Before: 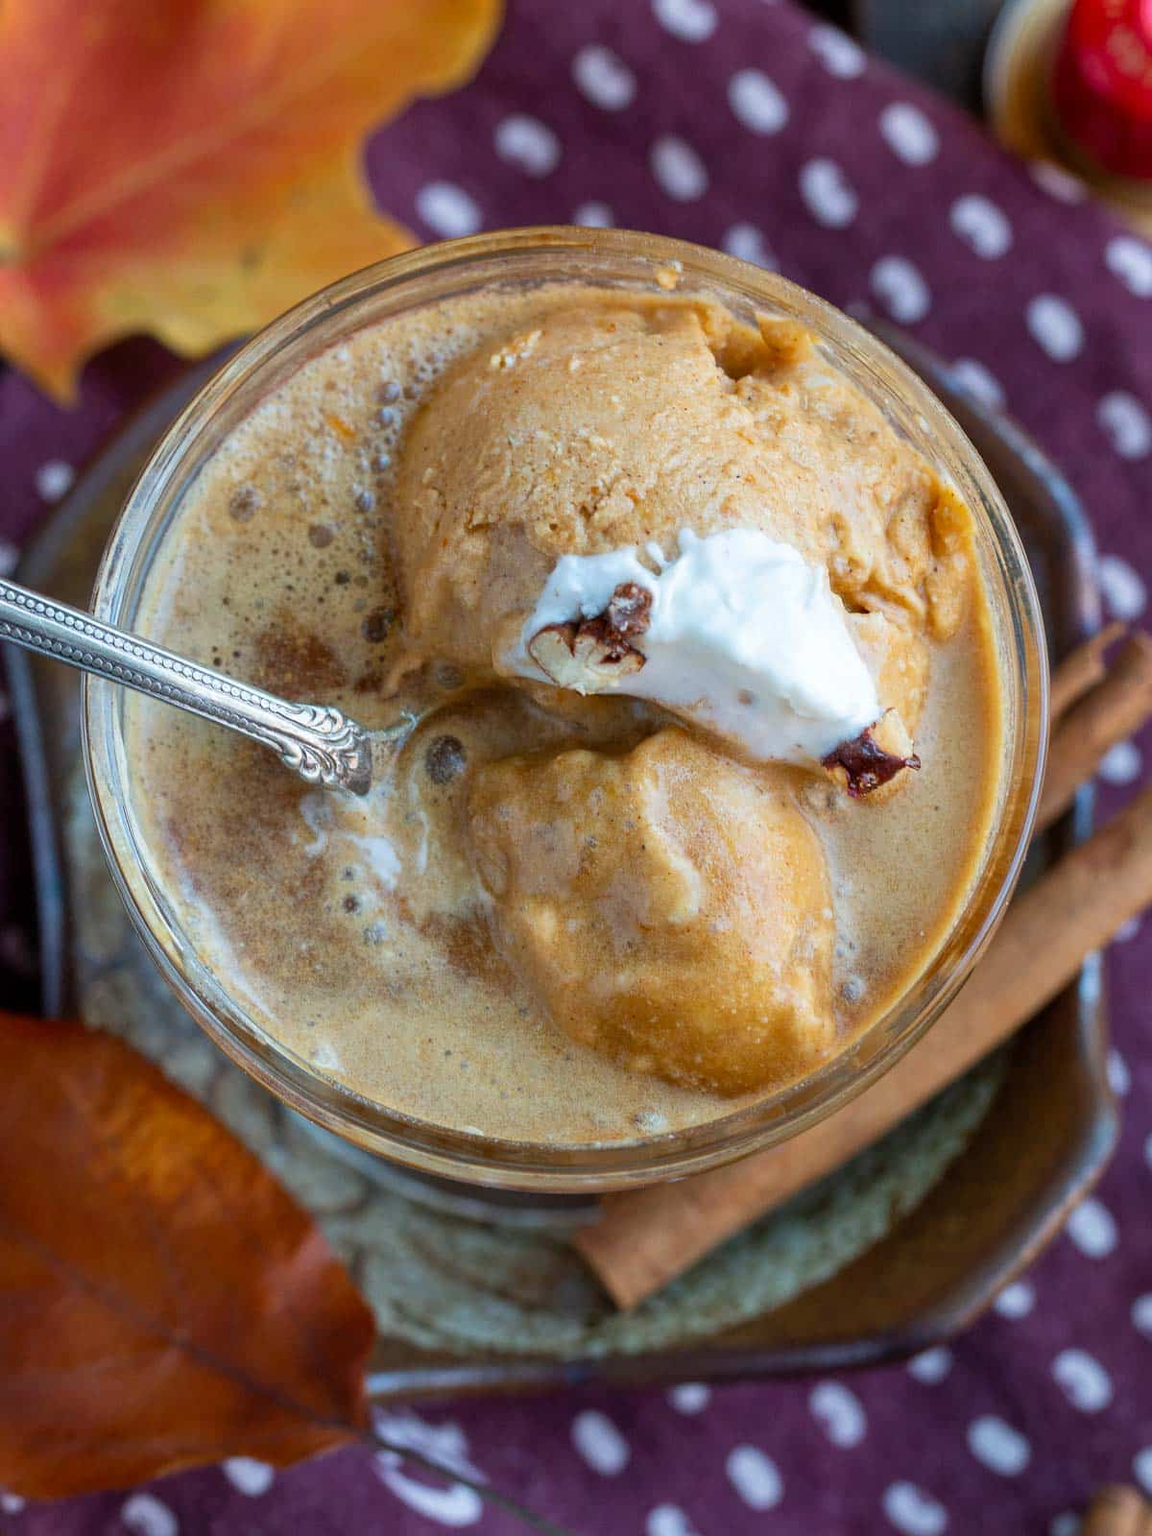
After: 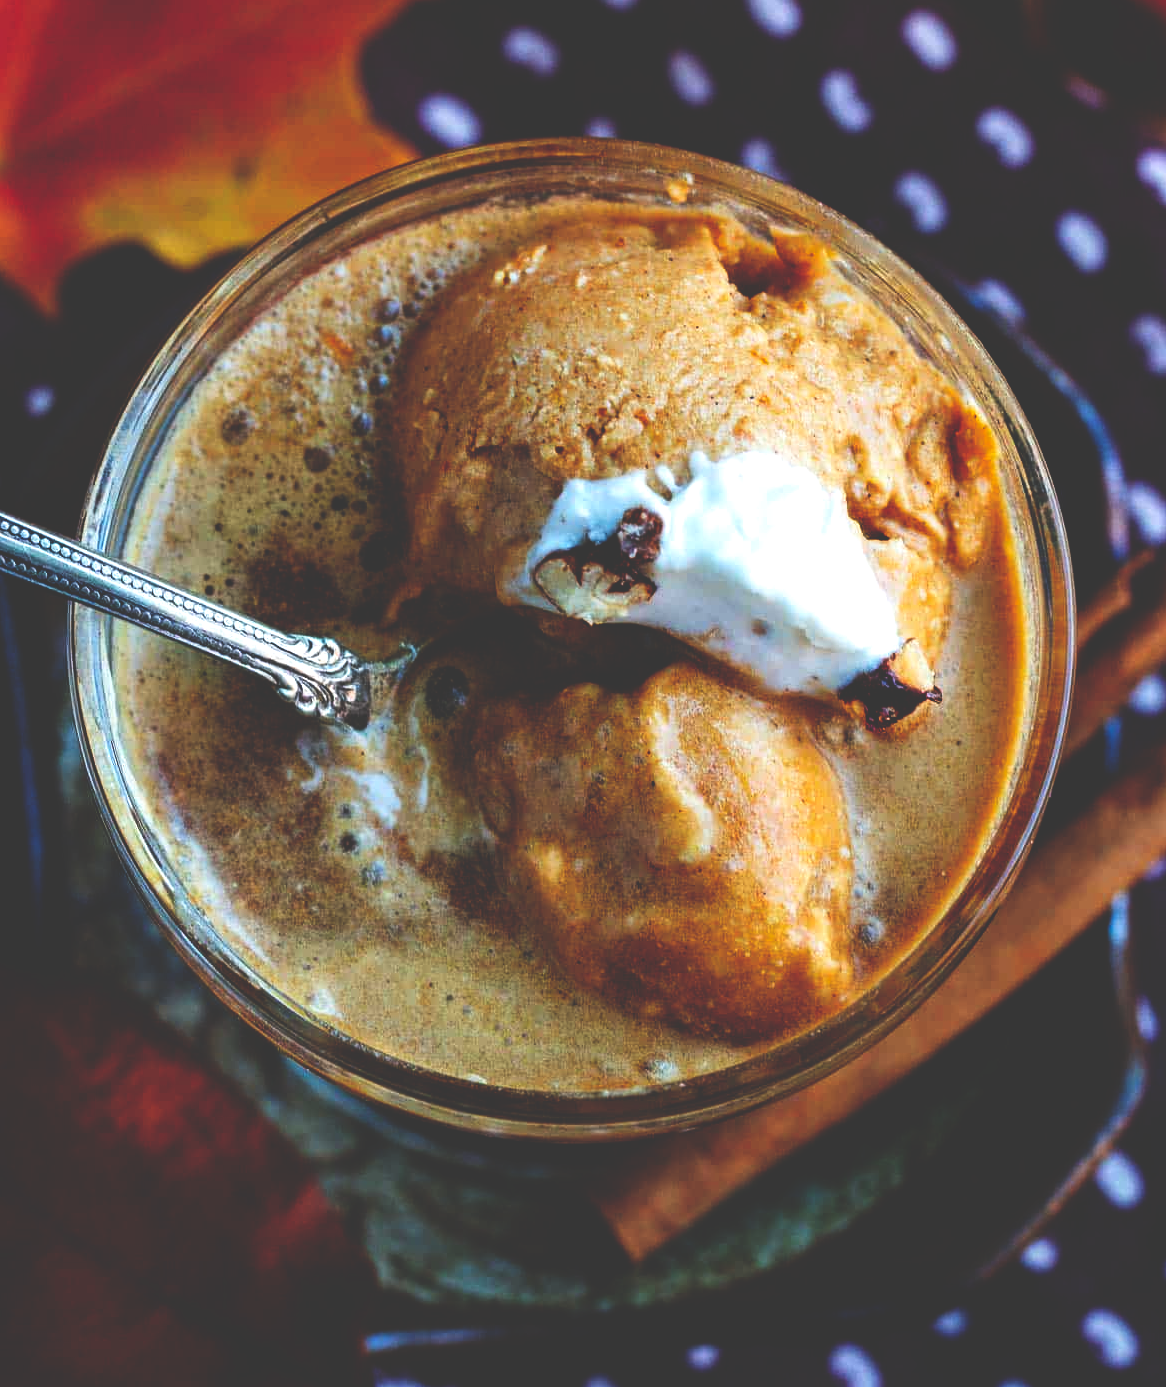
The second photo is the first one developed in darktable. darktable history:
crop: left 1.459%, top 6.189%, right 1.344%, bottom 7.088%
base curve: curves: ch0 [(0, 0.036) (0.083, 0.04) (0.804, 1)], preserve colors none
